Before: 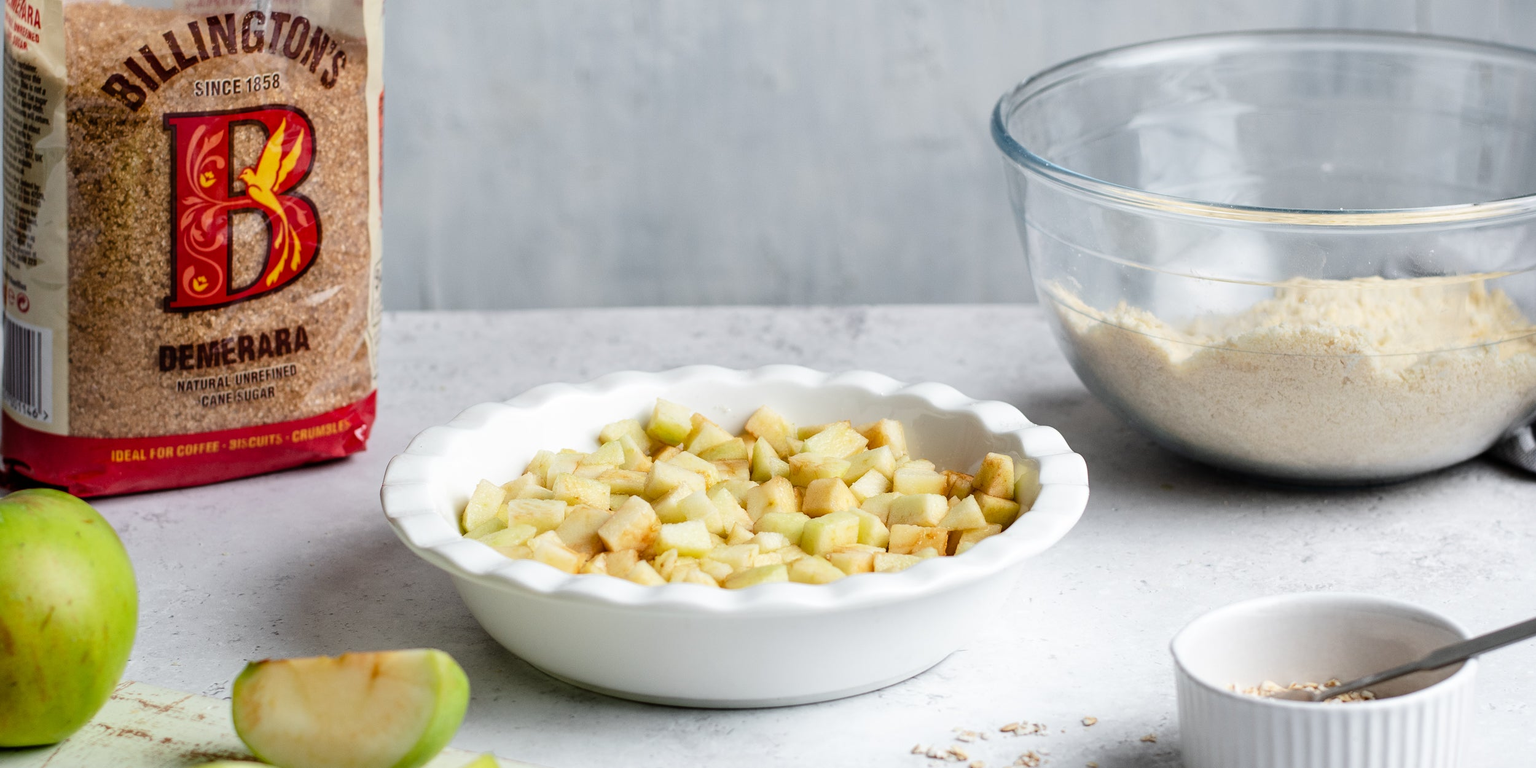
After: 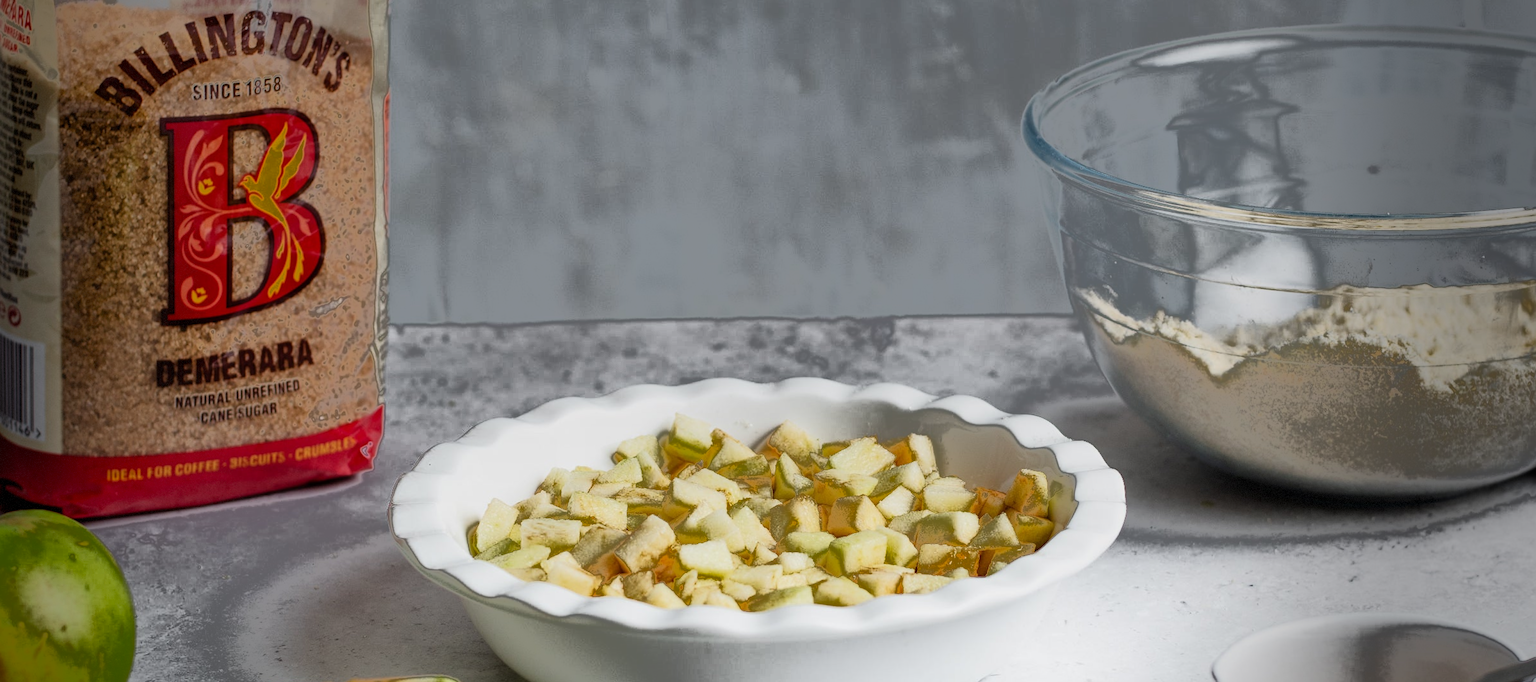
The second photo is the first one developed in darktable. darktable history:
crop and rotate: angle 0.2°, left 0.275%, right 3.127%, bottom 14.18%
fill light: exposure -0.73 EV, center 0.69, width 2.2
vignetting: fall-off start 68.33%, fall-off radius 30%, saturation 0.042, center (-0.066, -0.311), width/height ratio 0.992, shape 0.85, dithering 8-bit output
graduated density: rotation 5.63°, offset 76.9
